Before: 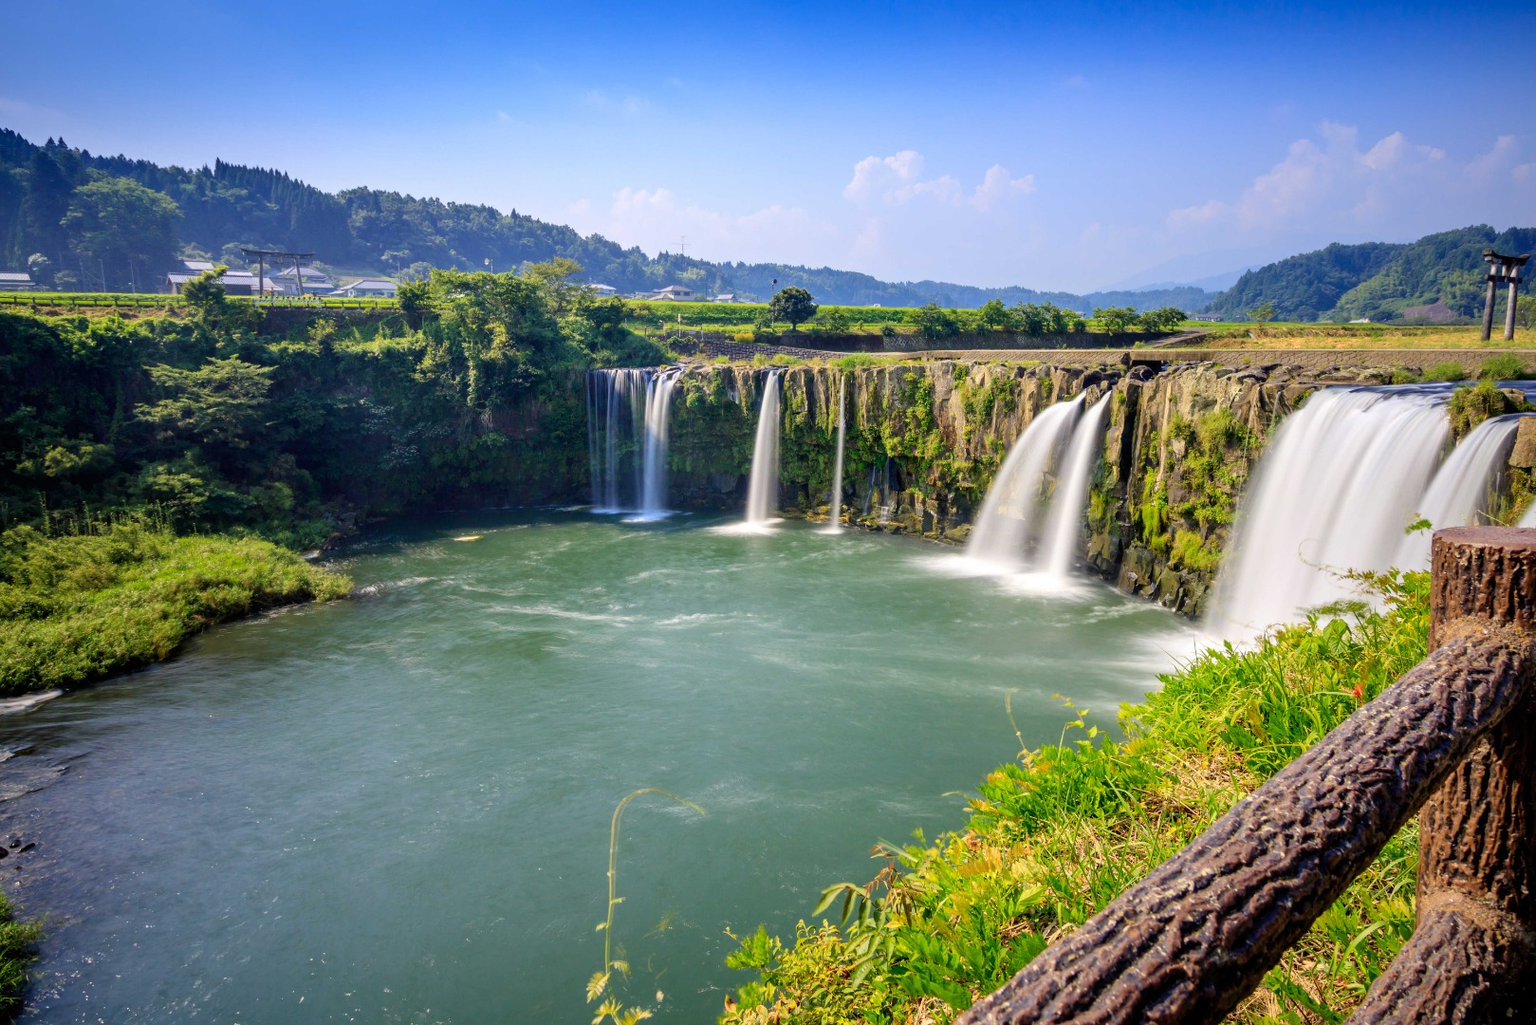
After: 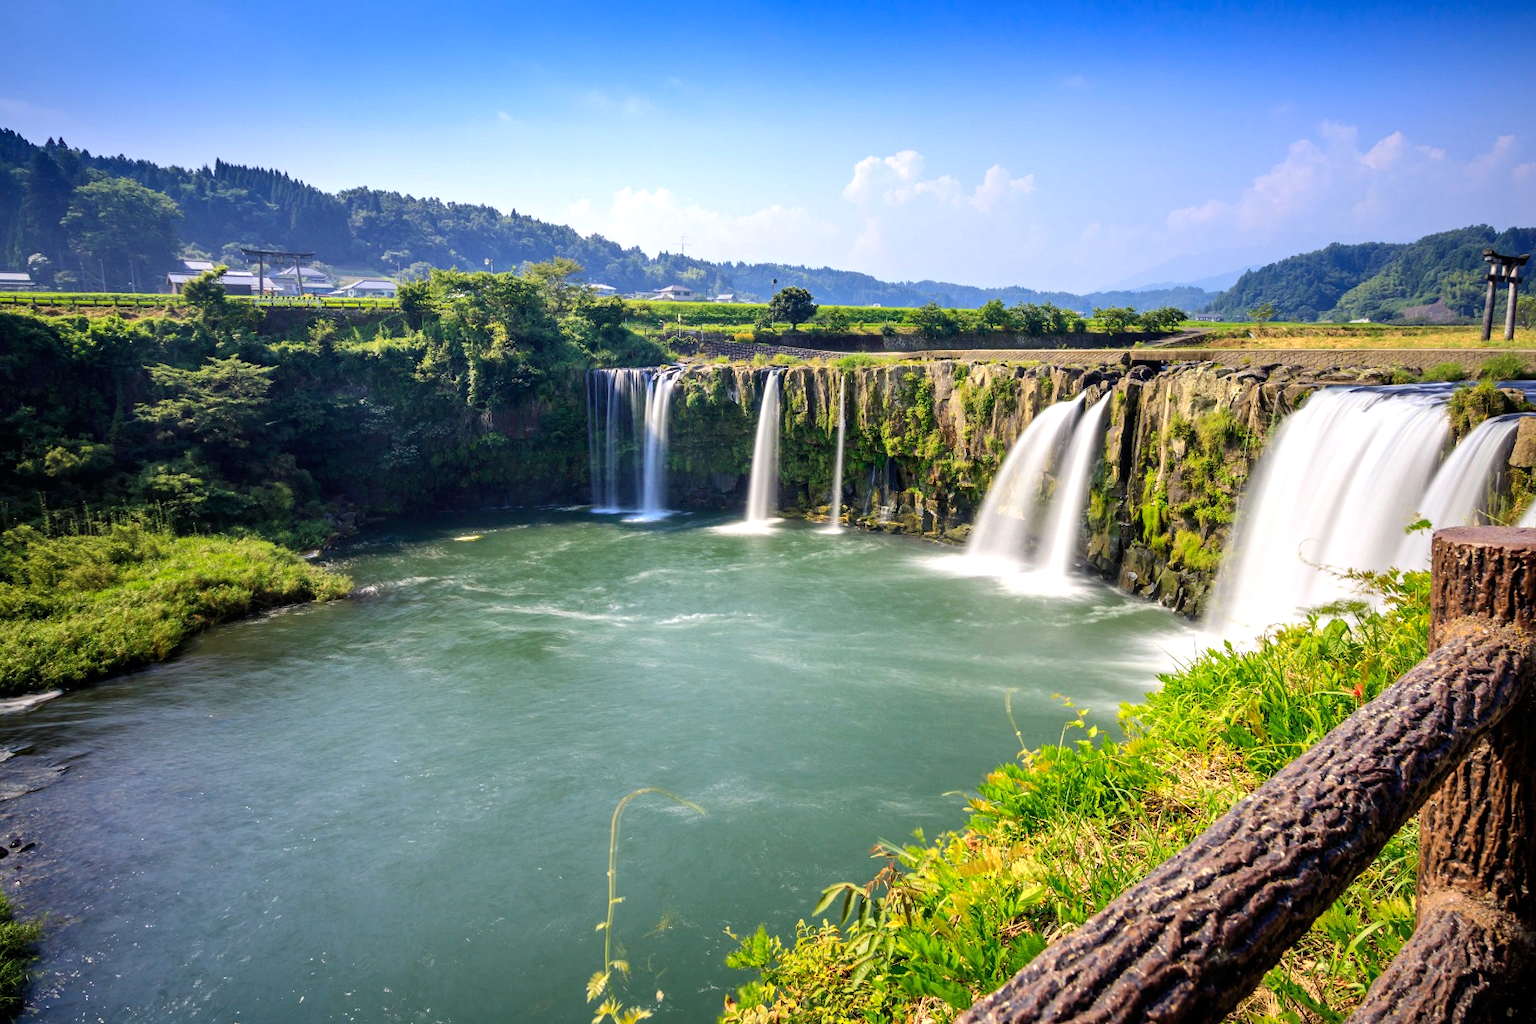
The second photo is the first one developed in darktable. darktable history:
shadows and highlights: shadows 25.26, highlights -25.5
tone equalizer: -8 EV -0.447 EV, -7 EV -0.375 EV, -6 EV -0.303 EV, -5 EV -0.22 EV, -3 EV 0.248 EV, -2 EV 0.352 EV, -1 EV 0.377 EV, +0 EV 0.398 EV, edges refinement/feathering 500, mask exposure compensation -1.57 EV, preserve details no
